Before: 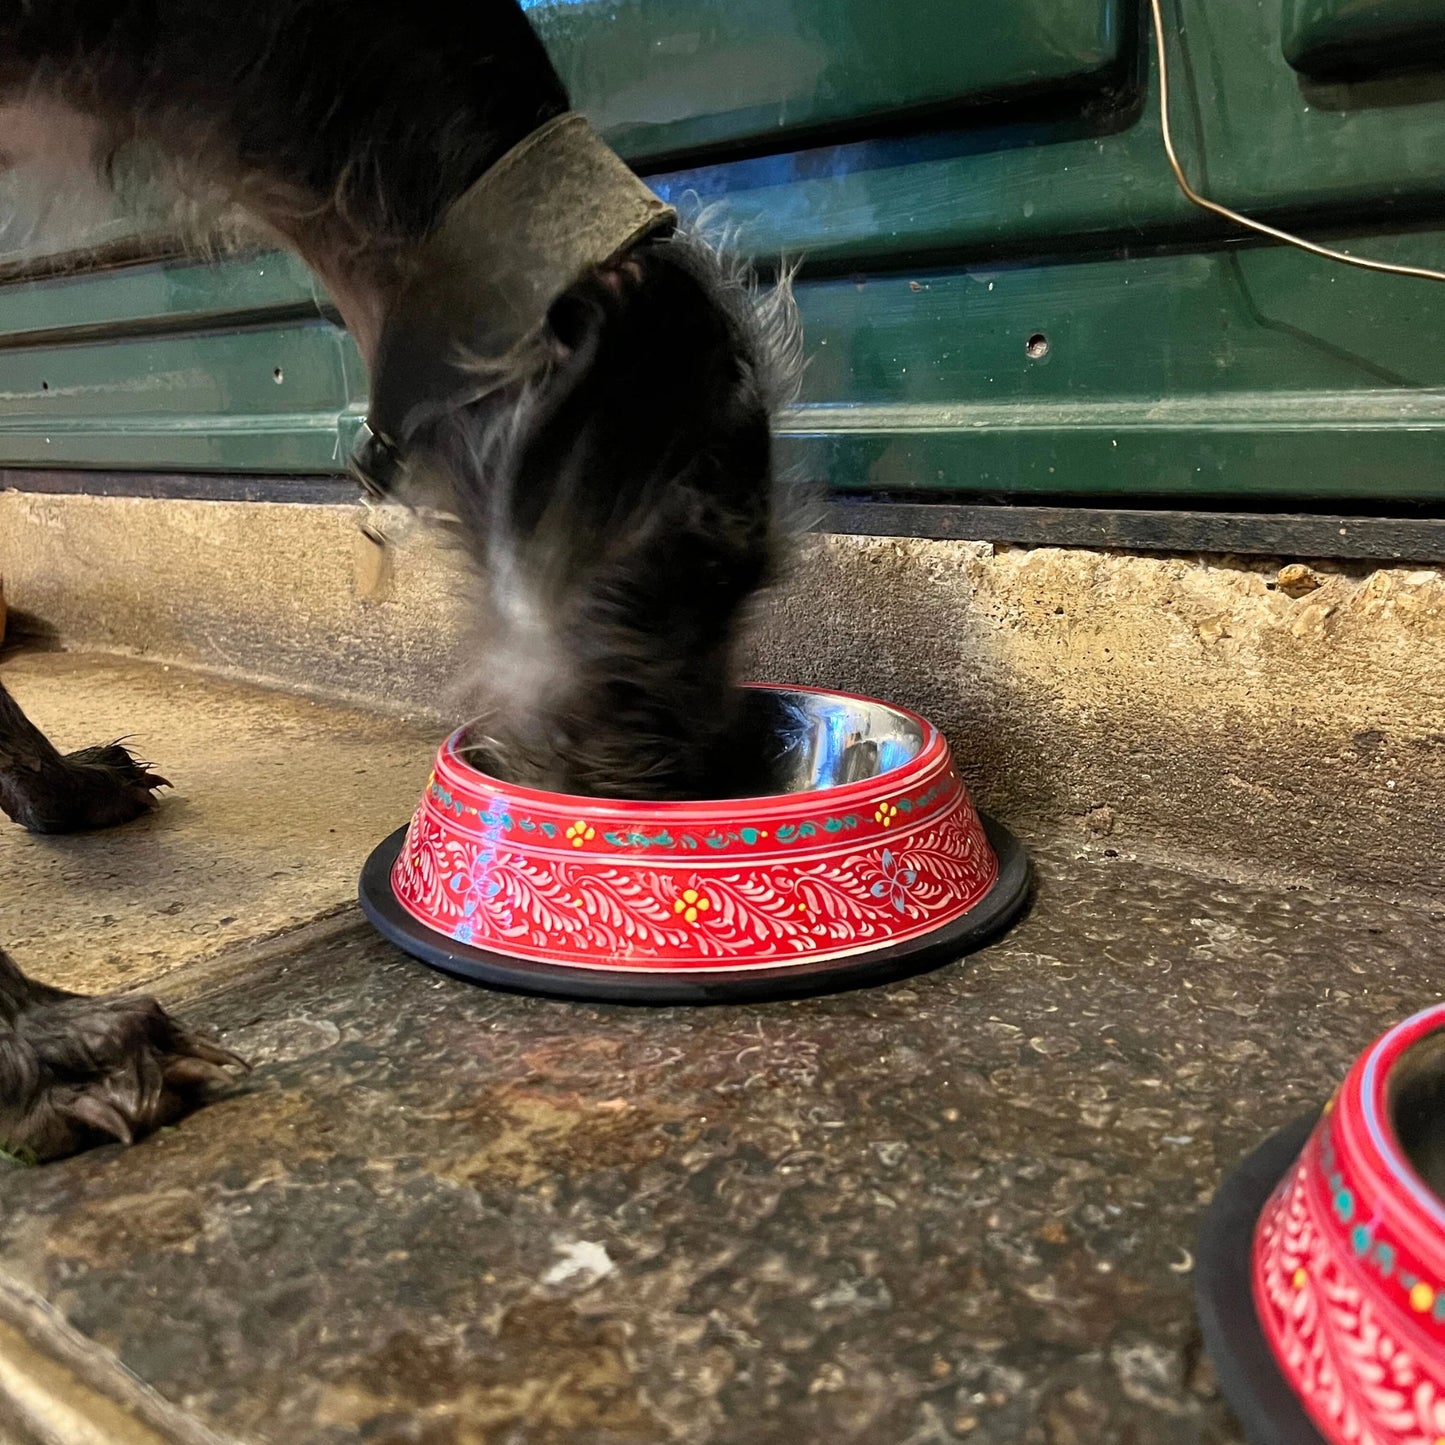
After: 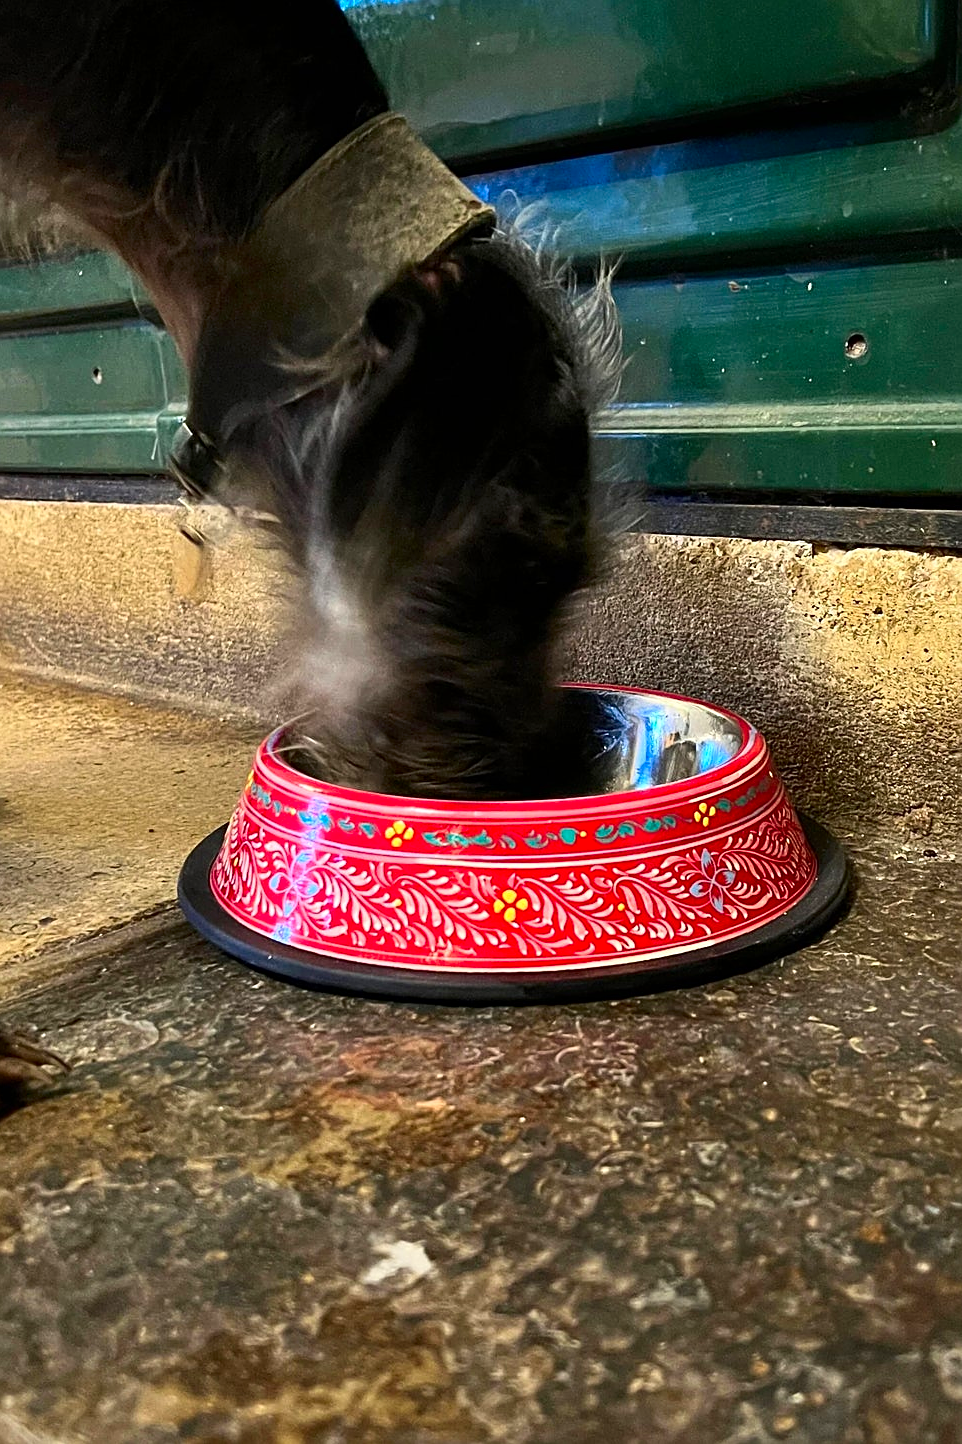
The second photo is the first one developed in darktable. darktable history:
contrast brightness saturation: contrast 0.155, saturation 0.326
crop and rotate: left 12.532%, right 20.863%
sharpen: on, module defaults
